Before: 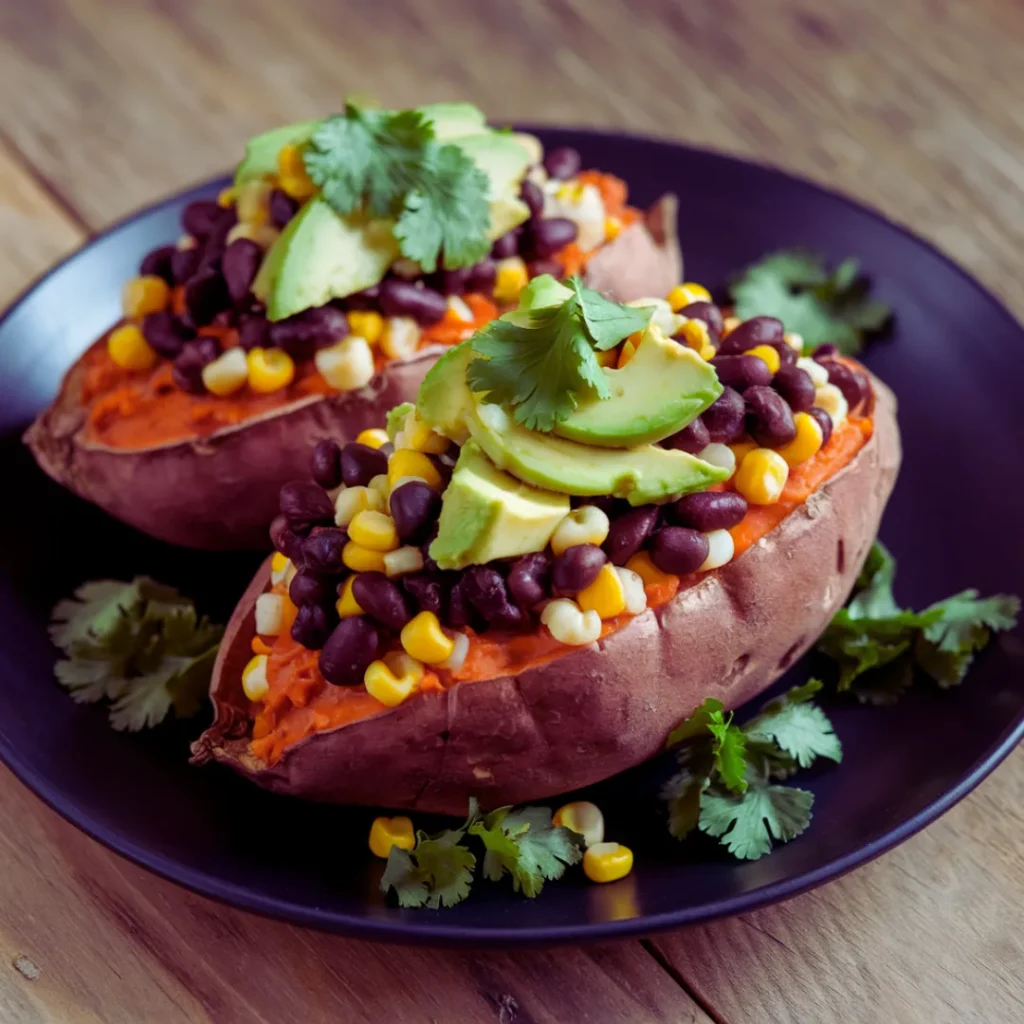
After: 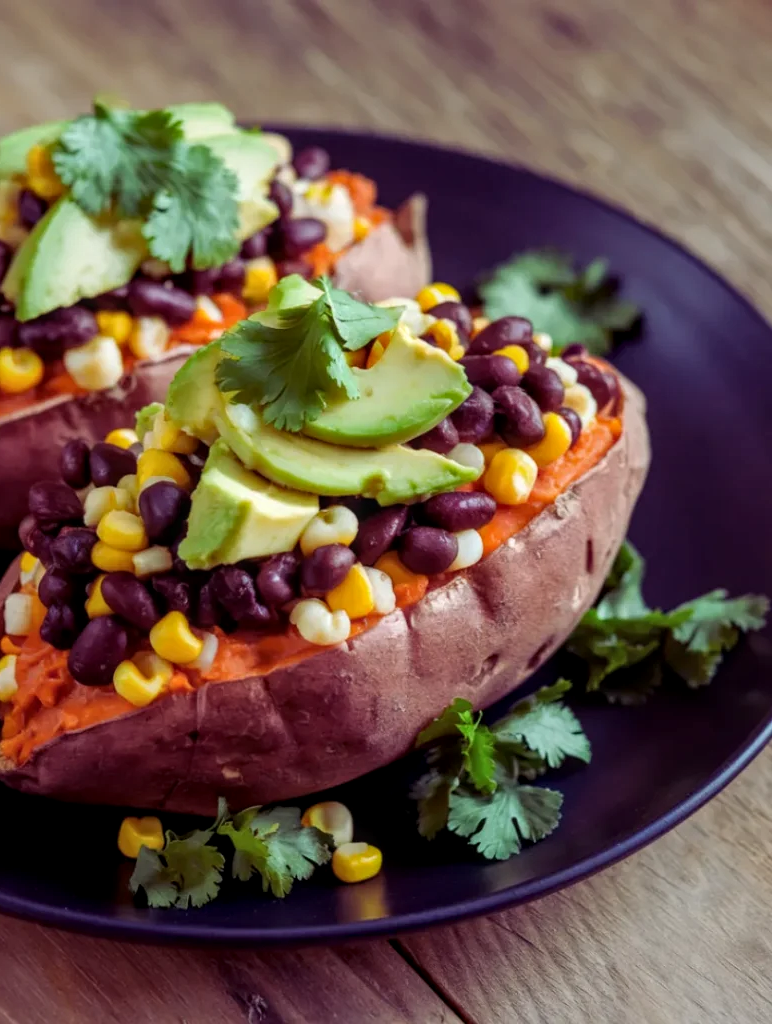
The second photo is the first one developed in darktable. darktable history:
crop and rotate: left 24.6%
local contrast: on, module defaults
